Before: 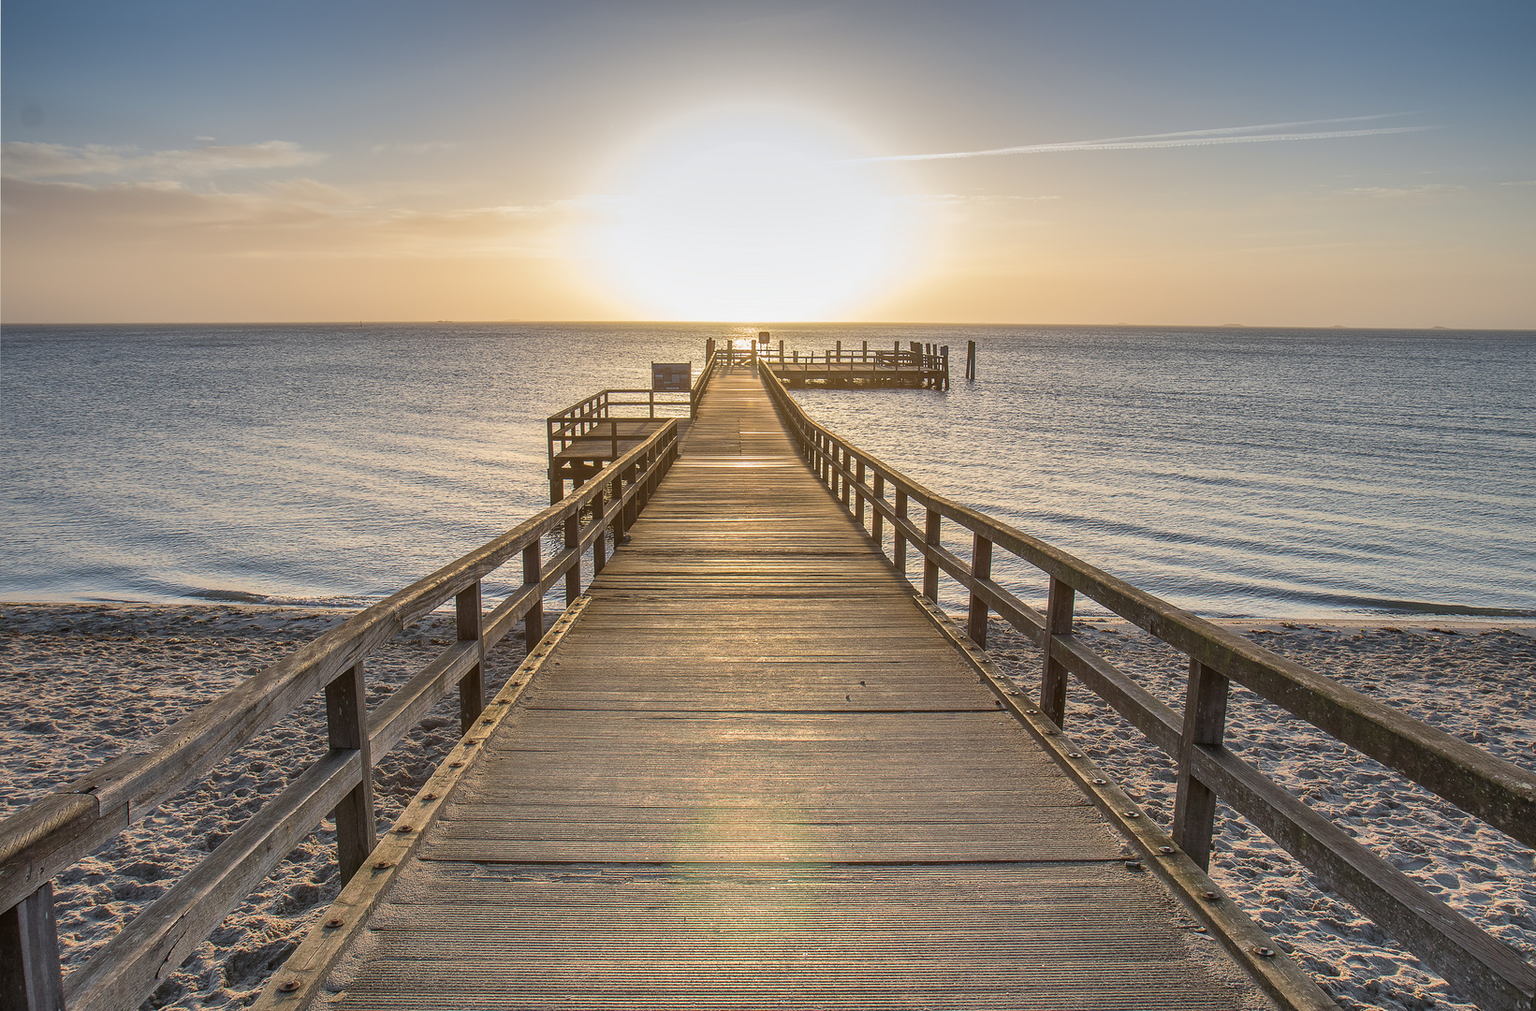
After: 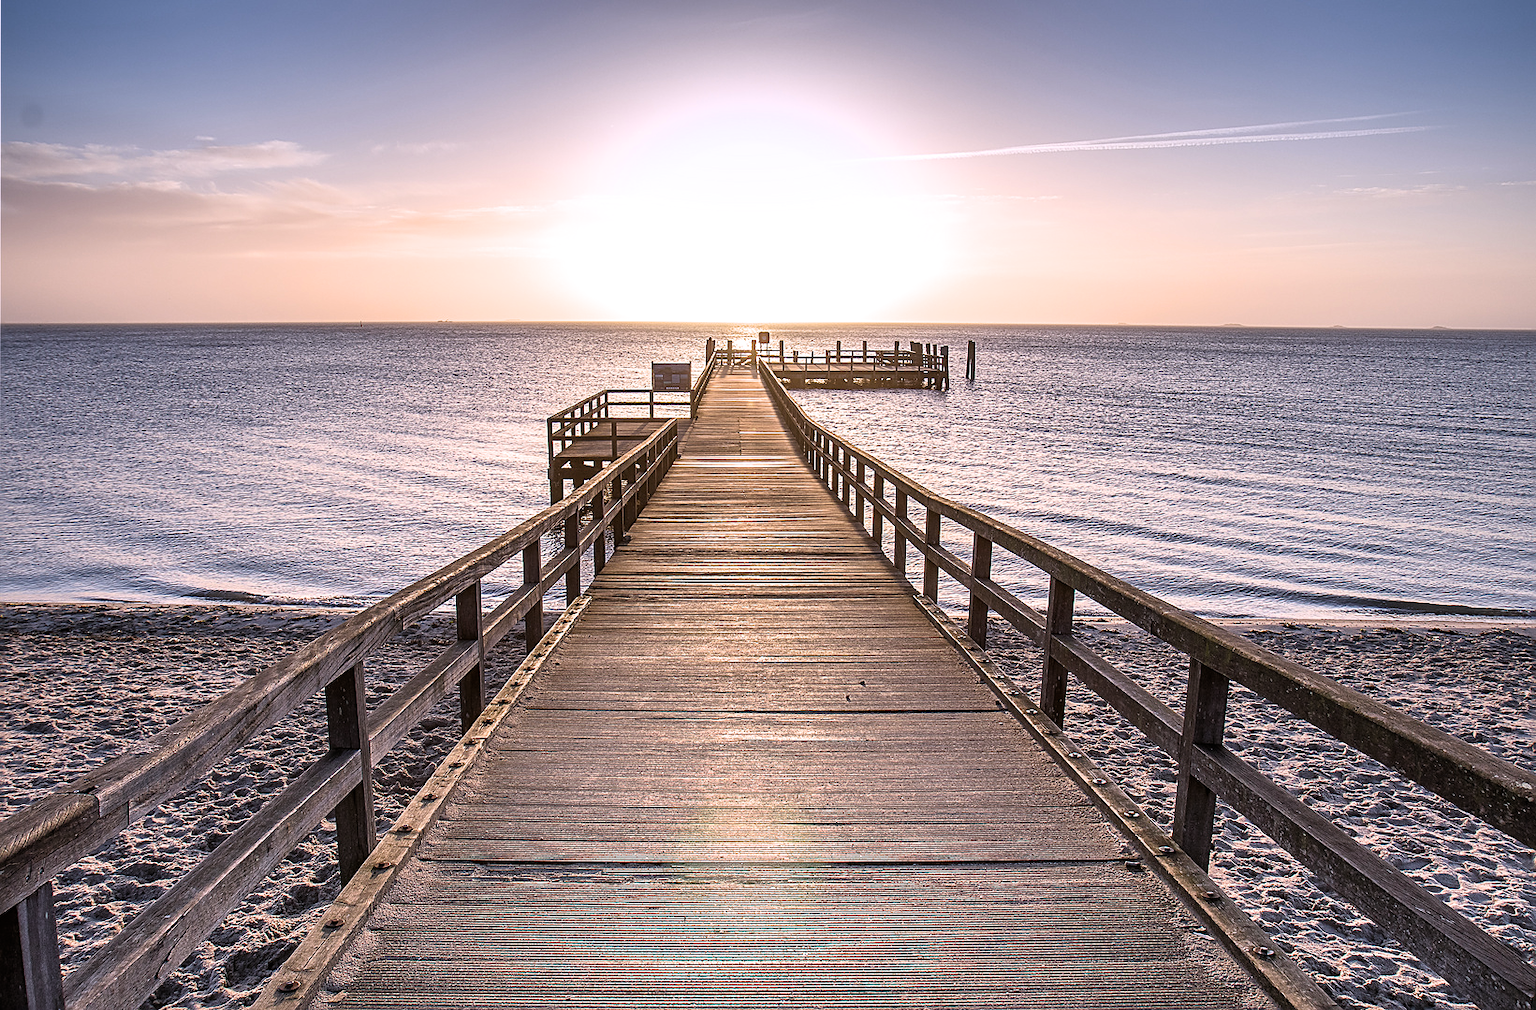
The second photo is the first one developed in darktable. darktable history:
white balance: red 1.066, blue 1.119
filmic rgb: white relative exposure 2.2 EV, hardness 6.97
sharpen: on, module defaults
